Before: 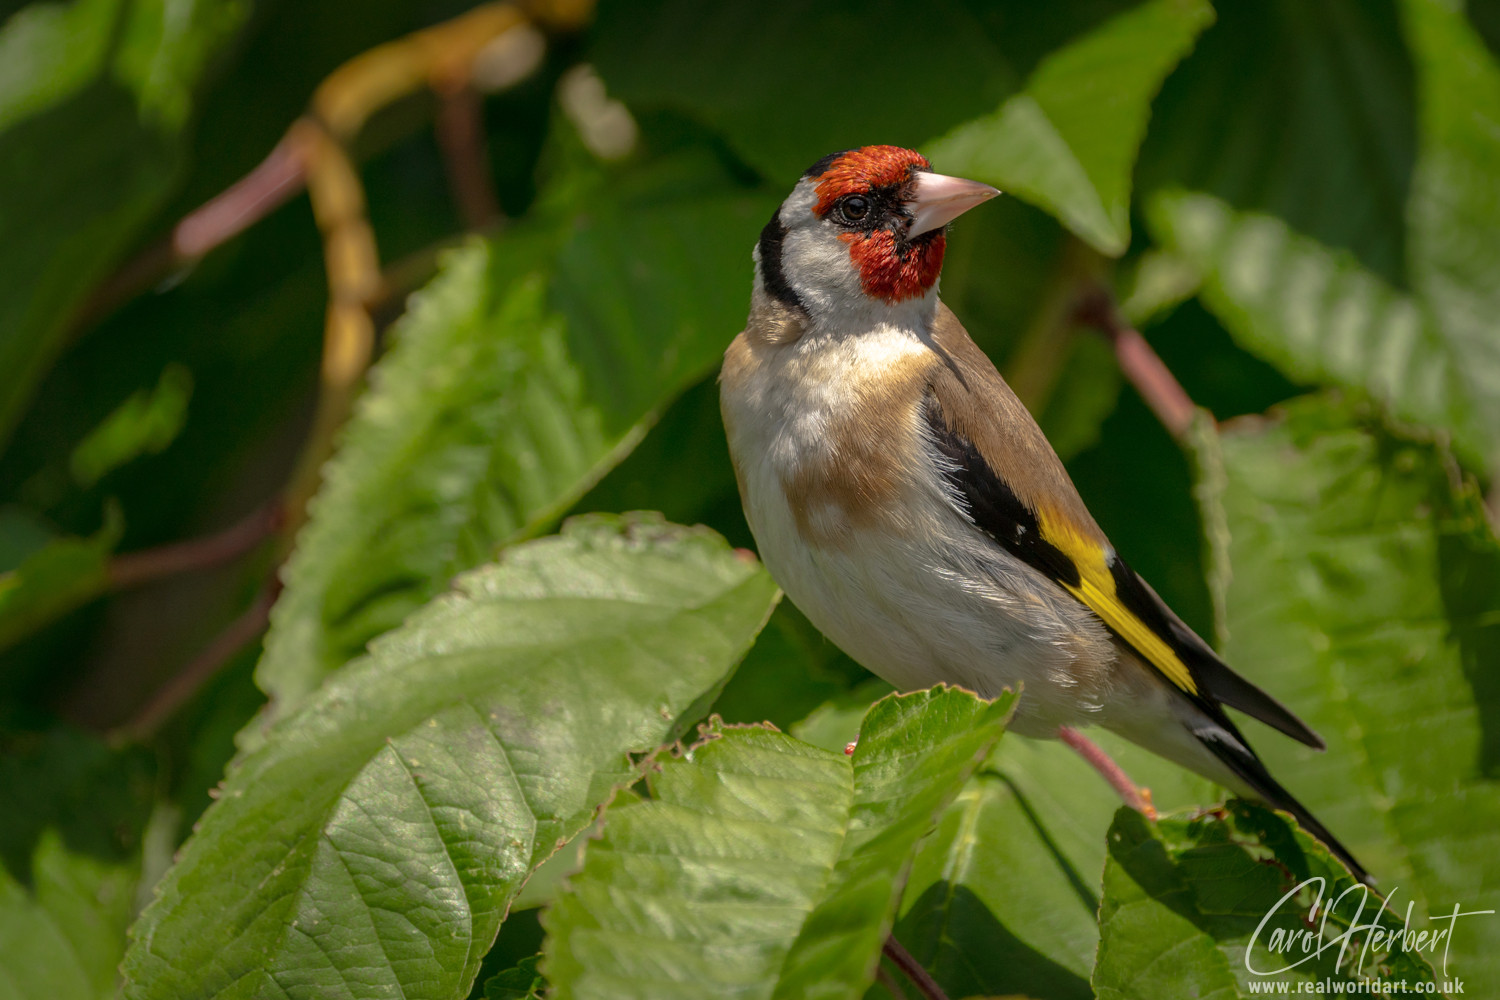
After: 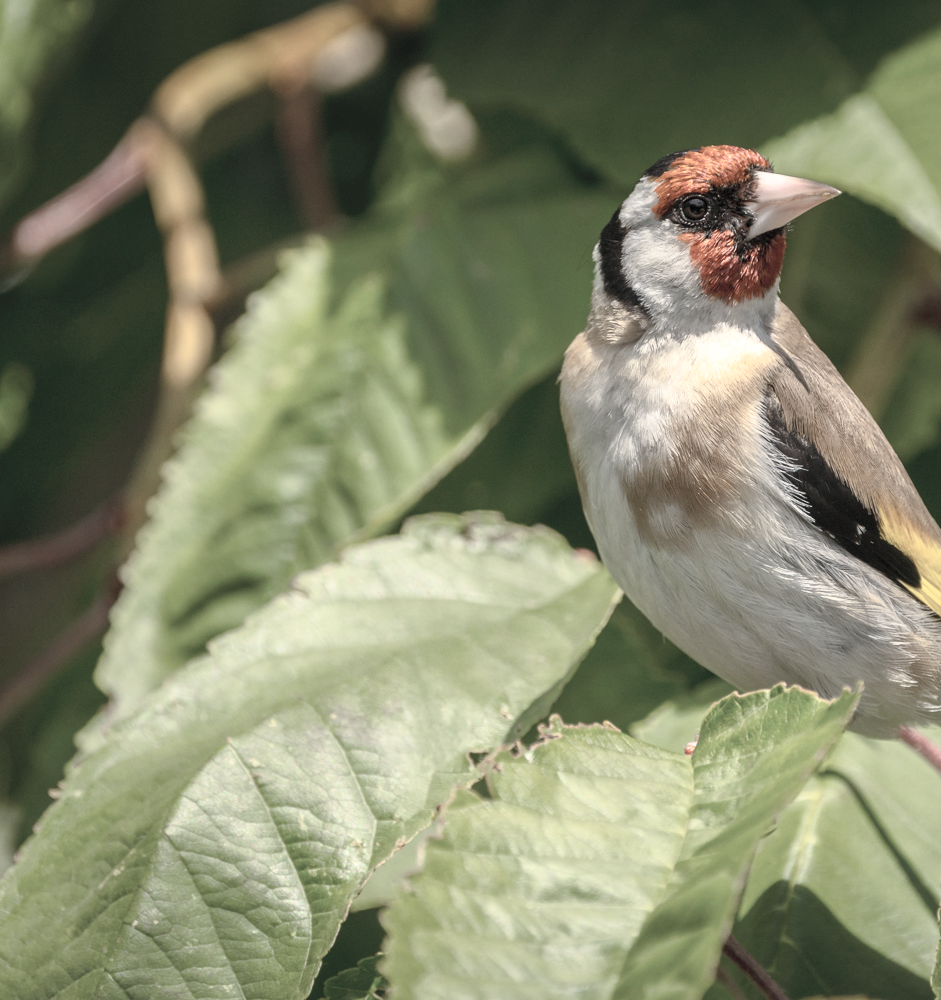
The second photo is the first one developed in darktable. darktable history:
contrast brightness saturation: contrast 0.375, brightness 0.517
crop: left 10.718%, right 26.485%
color zones: curves: ch1 [(0, 0.292) (0.001, 0.292) (0.2, 0.264) (0.4, 0.248) (0.6, 0.248) (0.8, 0.264) (0.999, 0.292) (1, 0.292)]
